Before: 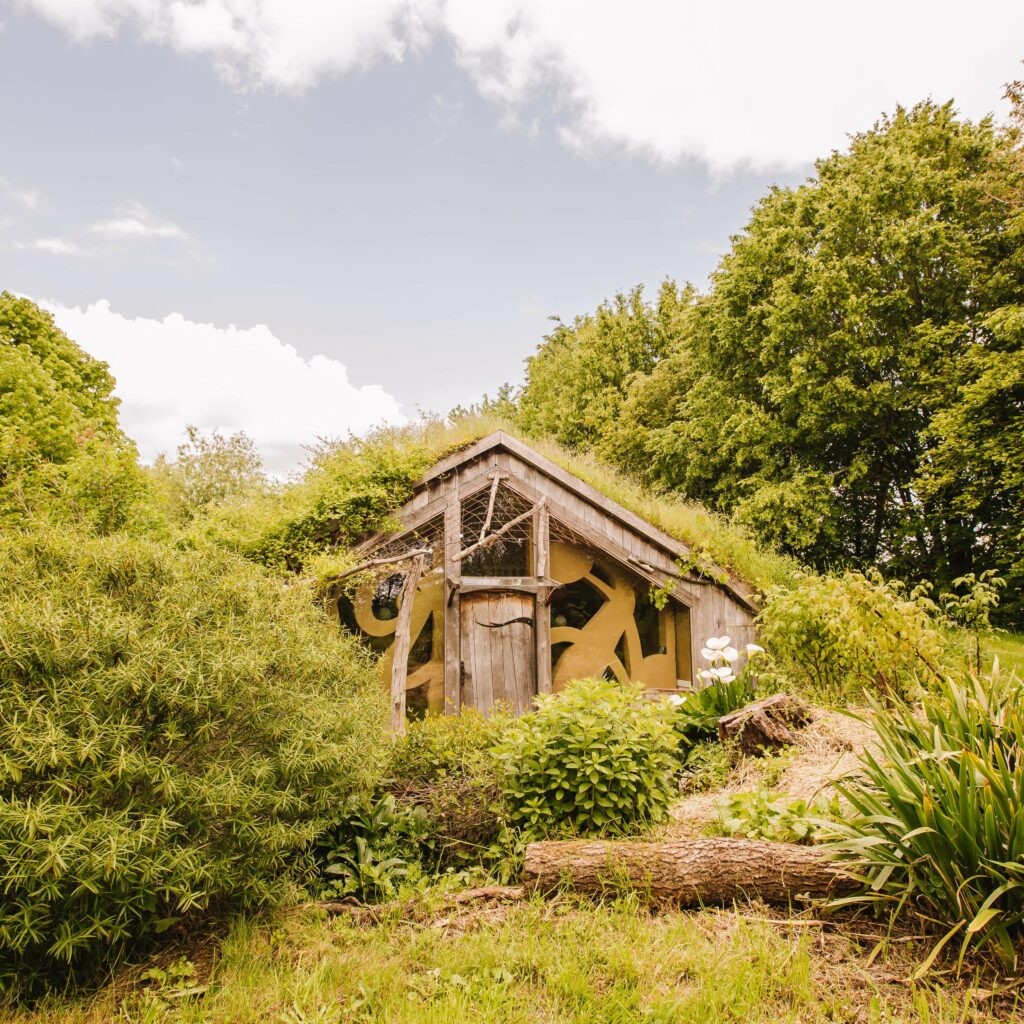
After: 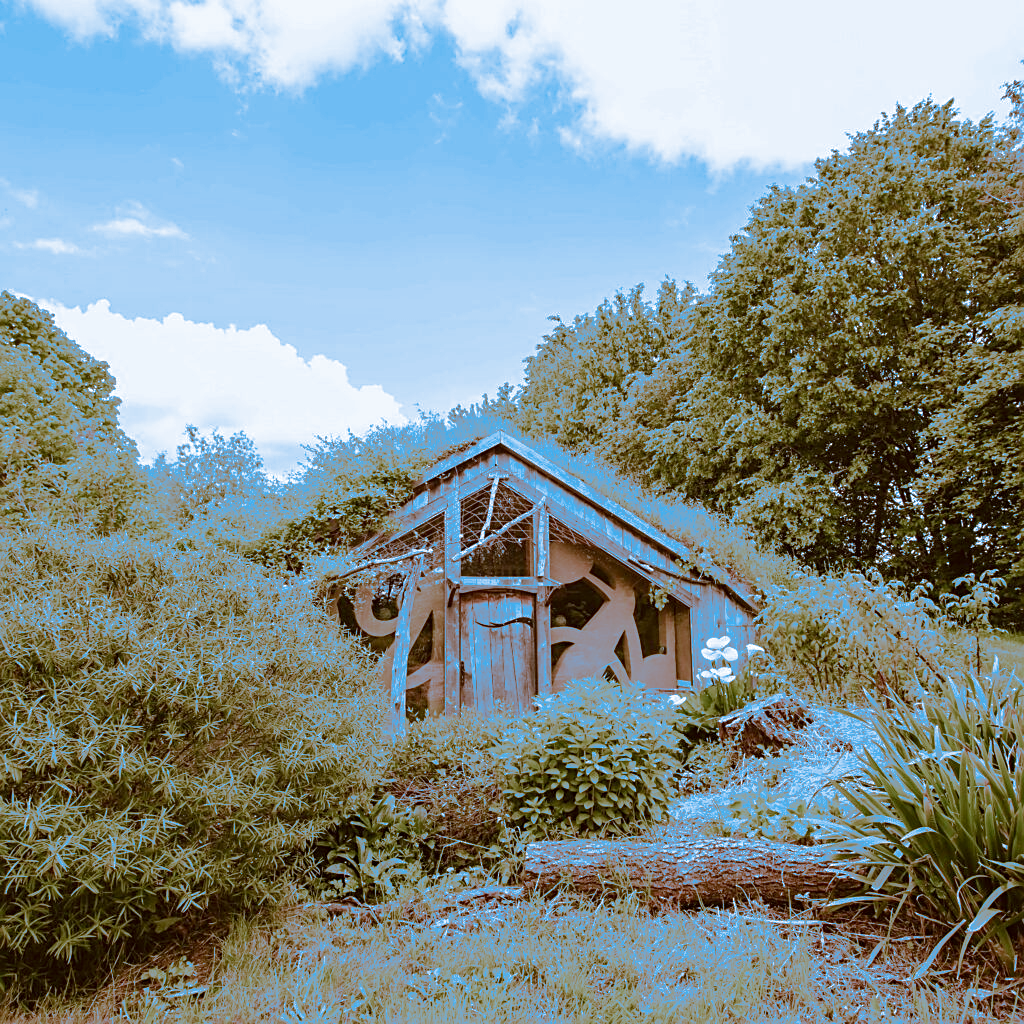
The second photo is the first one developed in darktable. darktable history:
sharpen: on, module defaults
color correction: highlights a* 6.27, highlights b* 8.19, shadows a* 5.94, shadows b* 7.23, saturation 0.9
split-toning: shadows › hue 220°, shadows › saturation 0.64, highlights › hue 220°, highlights › saturation 0.64, balance 0, compress 5.22%
